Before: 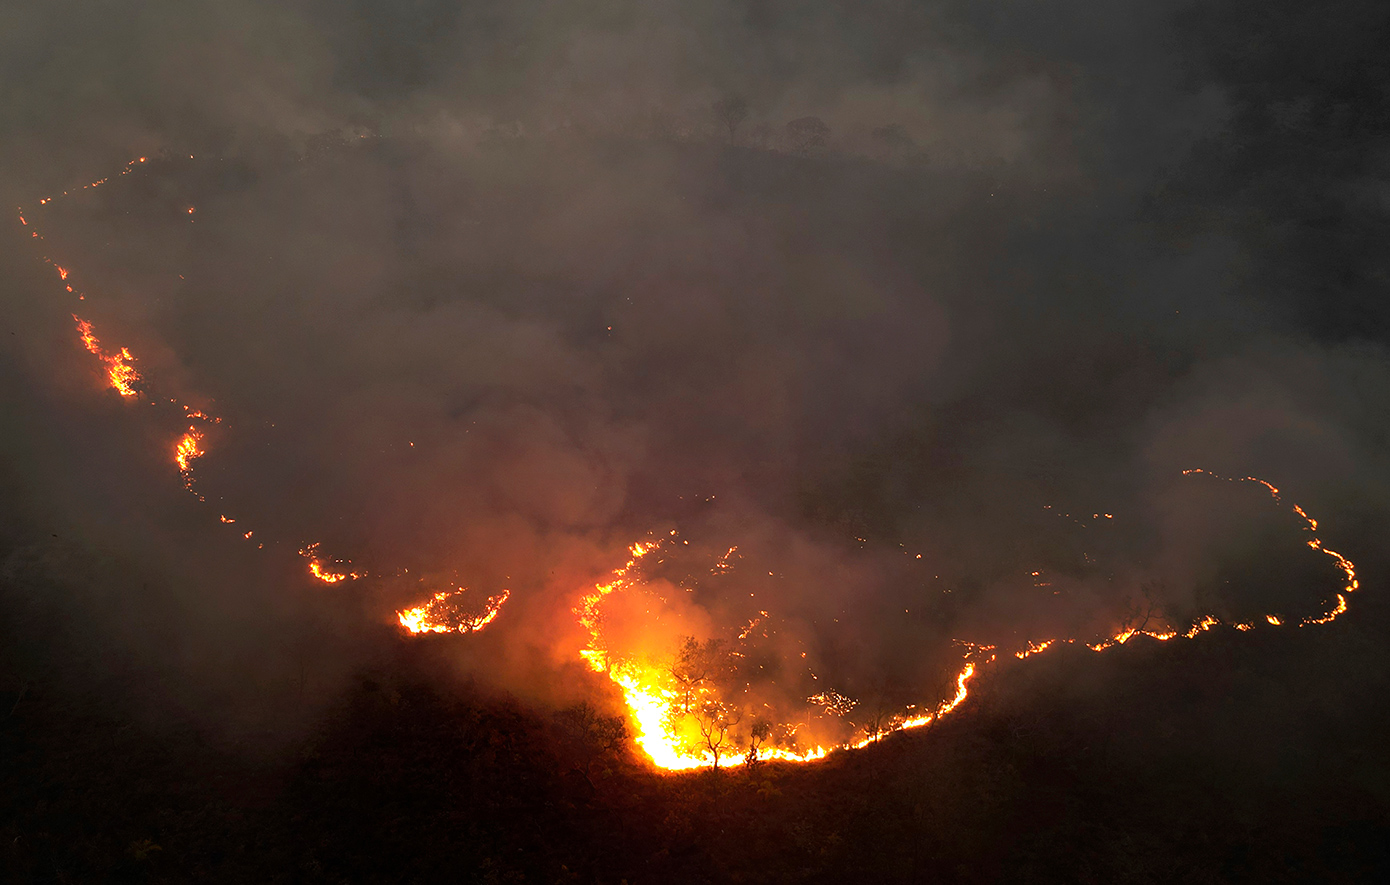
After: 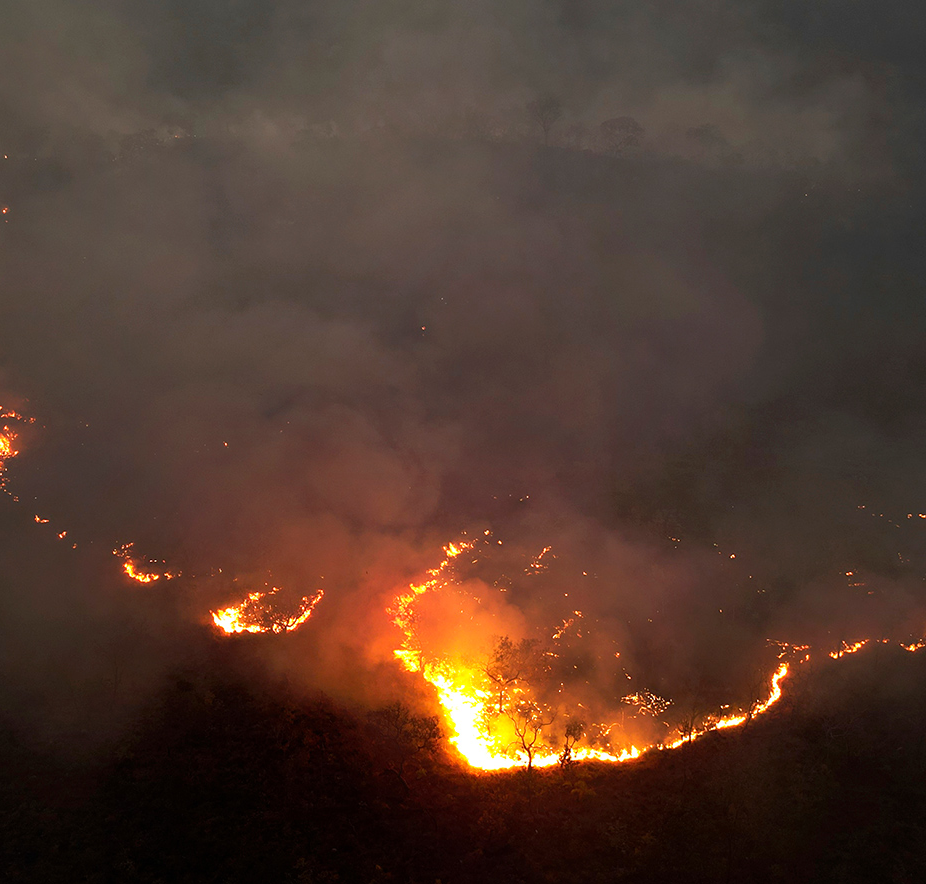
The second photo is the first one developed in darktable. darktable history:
crop and rotate: left 13.42%, right 19.915%
